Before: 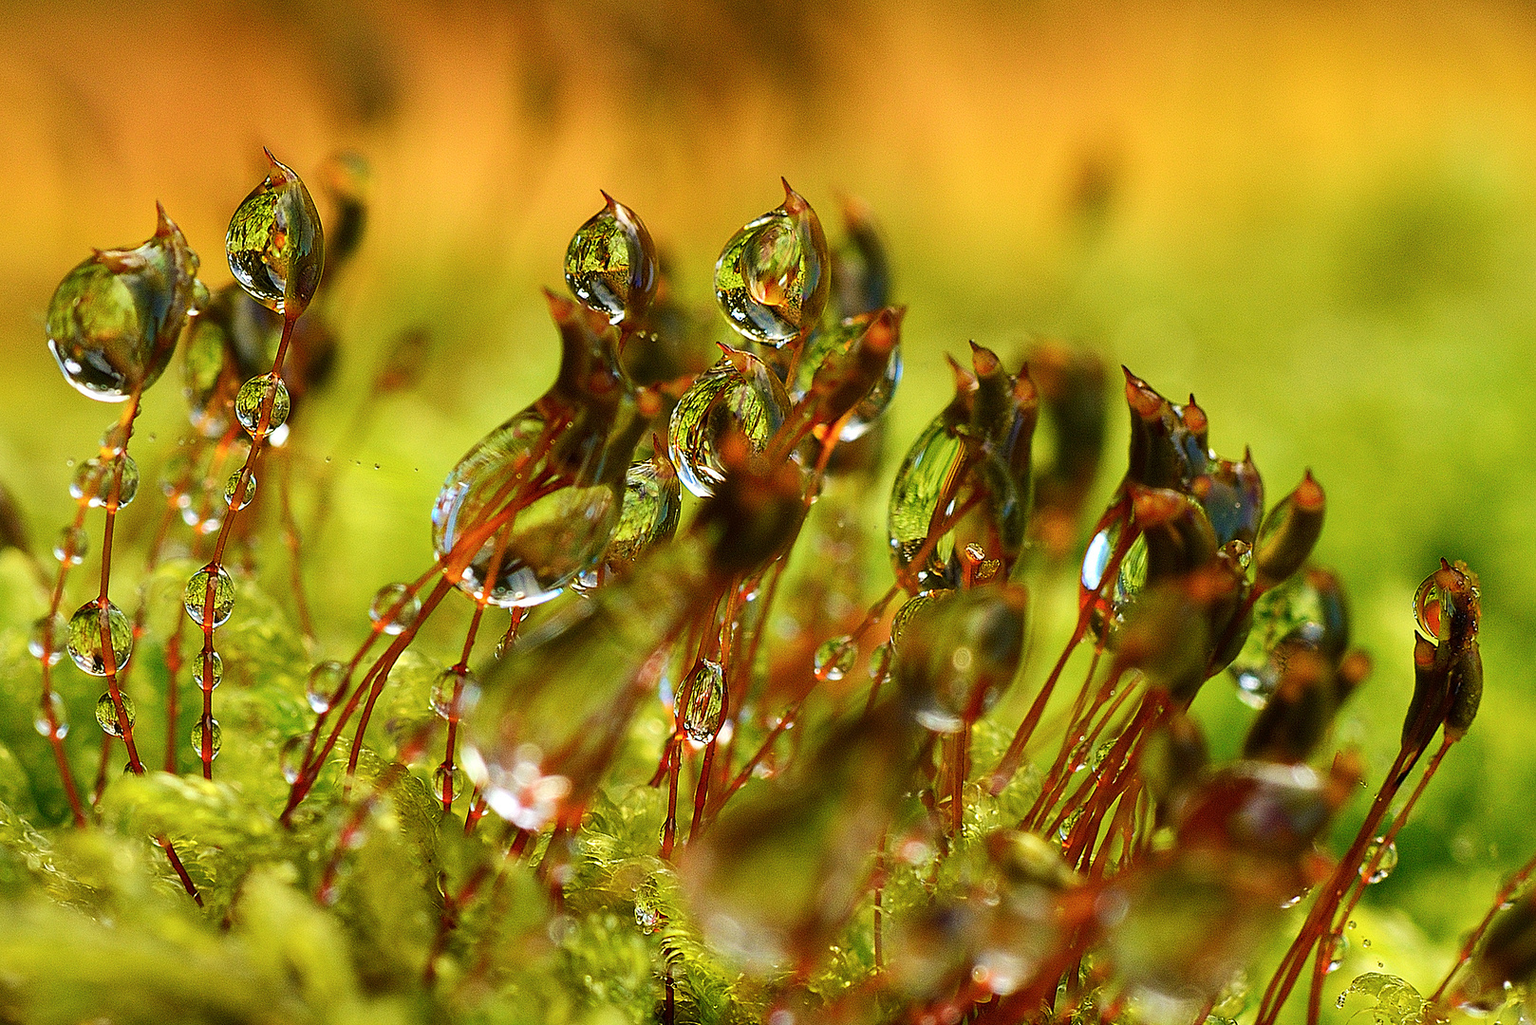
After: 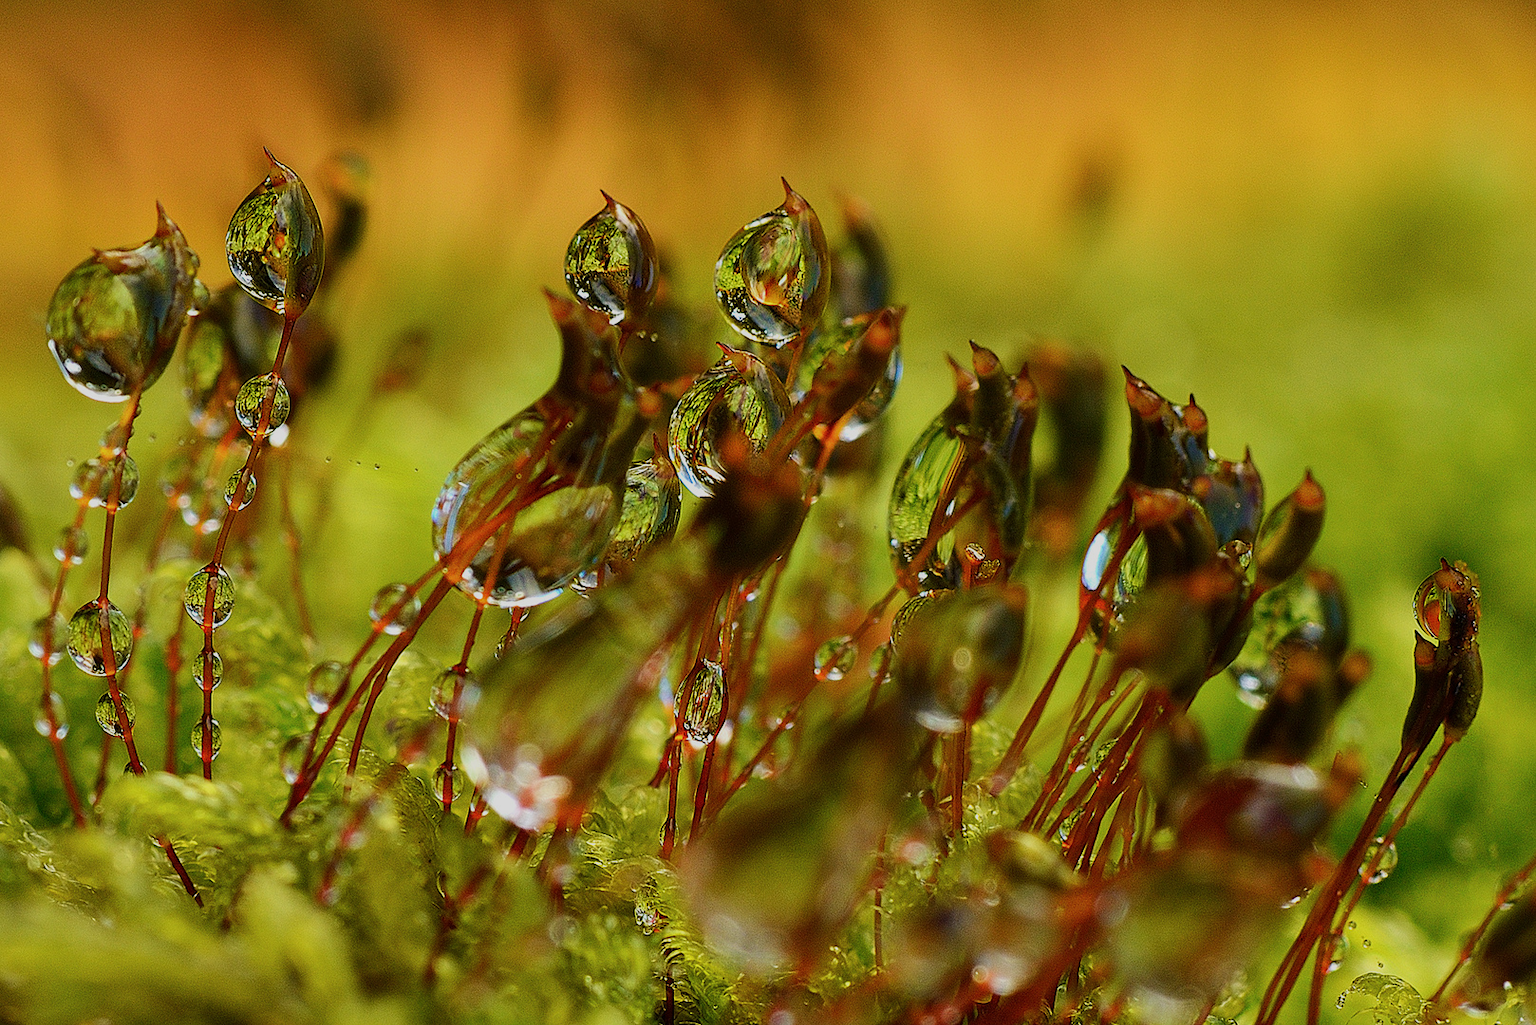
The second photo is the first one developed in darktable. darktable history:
exposure: exposure -0.541 EV, compensate highlight preservation false
